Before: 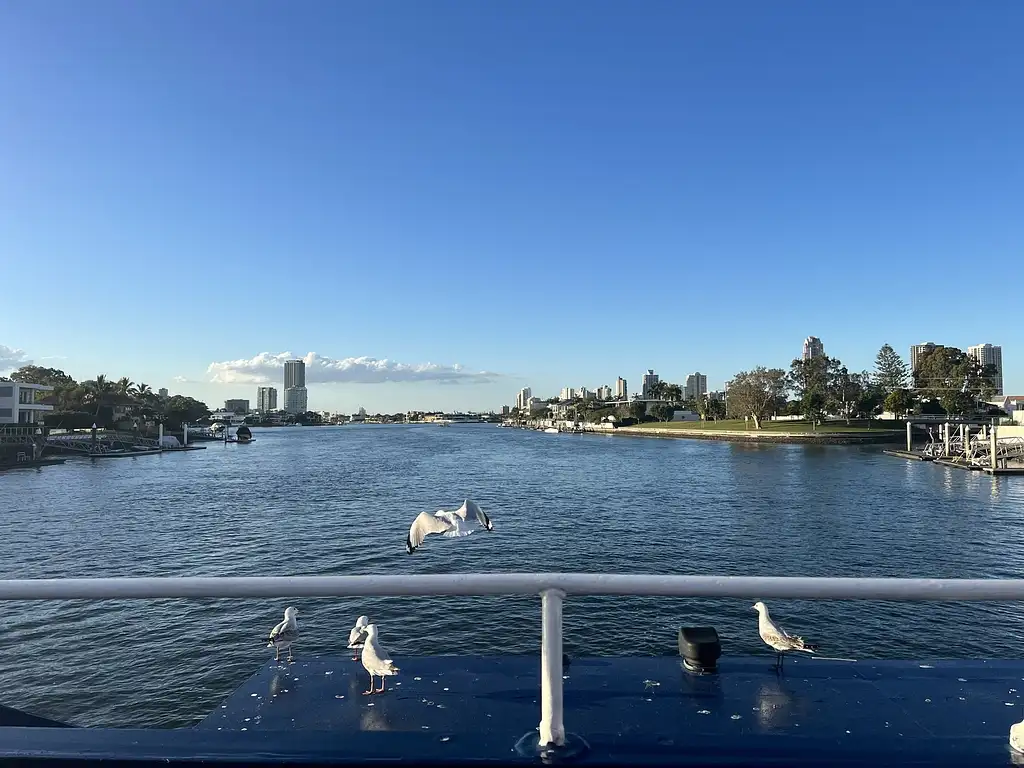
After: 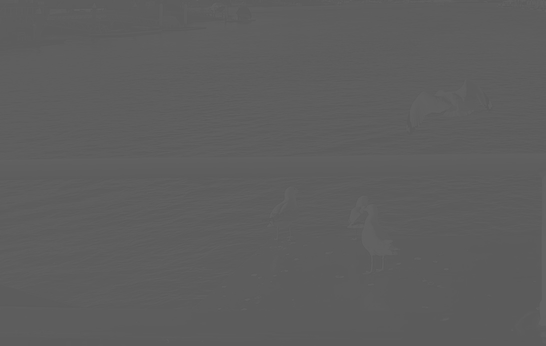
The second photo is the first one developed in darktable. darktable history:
monochrome: on, module defaults
color balance rgb: linear chroma grading › global chroma 15%, perceptual saturation grading › global saturation 30%
crop and rotate: top 54.778%, right 46.61%, bottom 0.159%
contrast brightness saturation: contrast -0.99, brightness -0.17, saturation 0.75
local contrast: highlights 115%, shadows 42%, detail 293%
shadows and highlights: radius 125.46, shadows 30.51, highlights -30.51, low approximation 0.01, soften with gaussian
